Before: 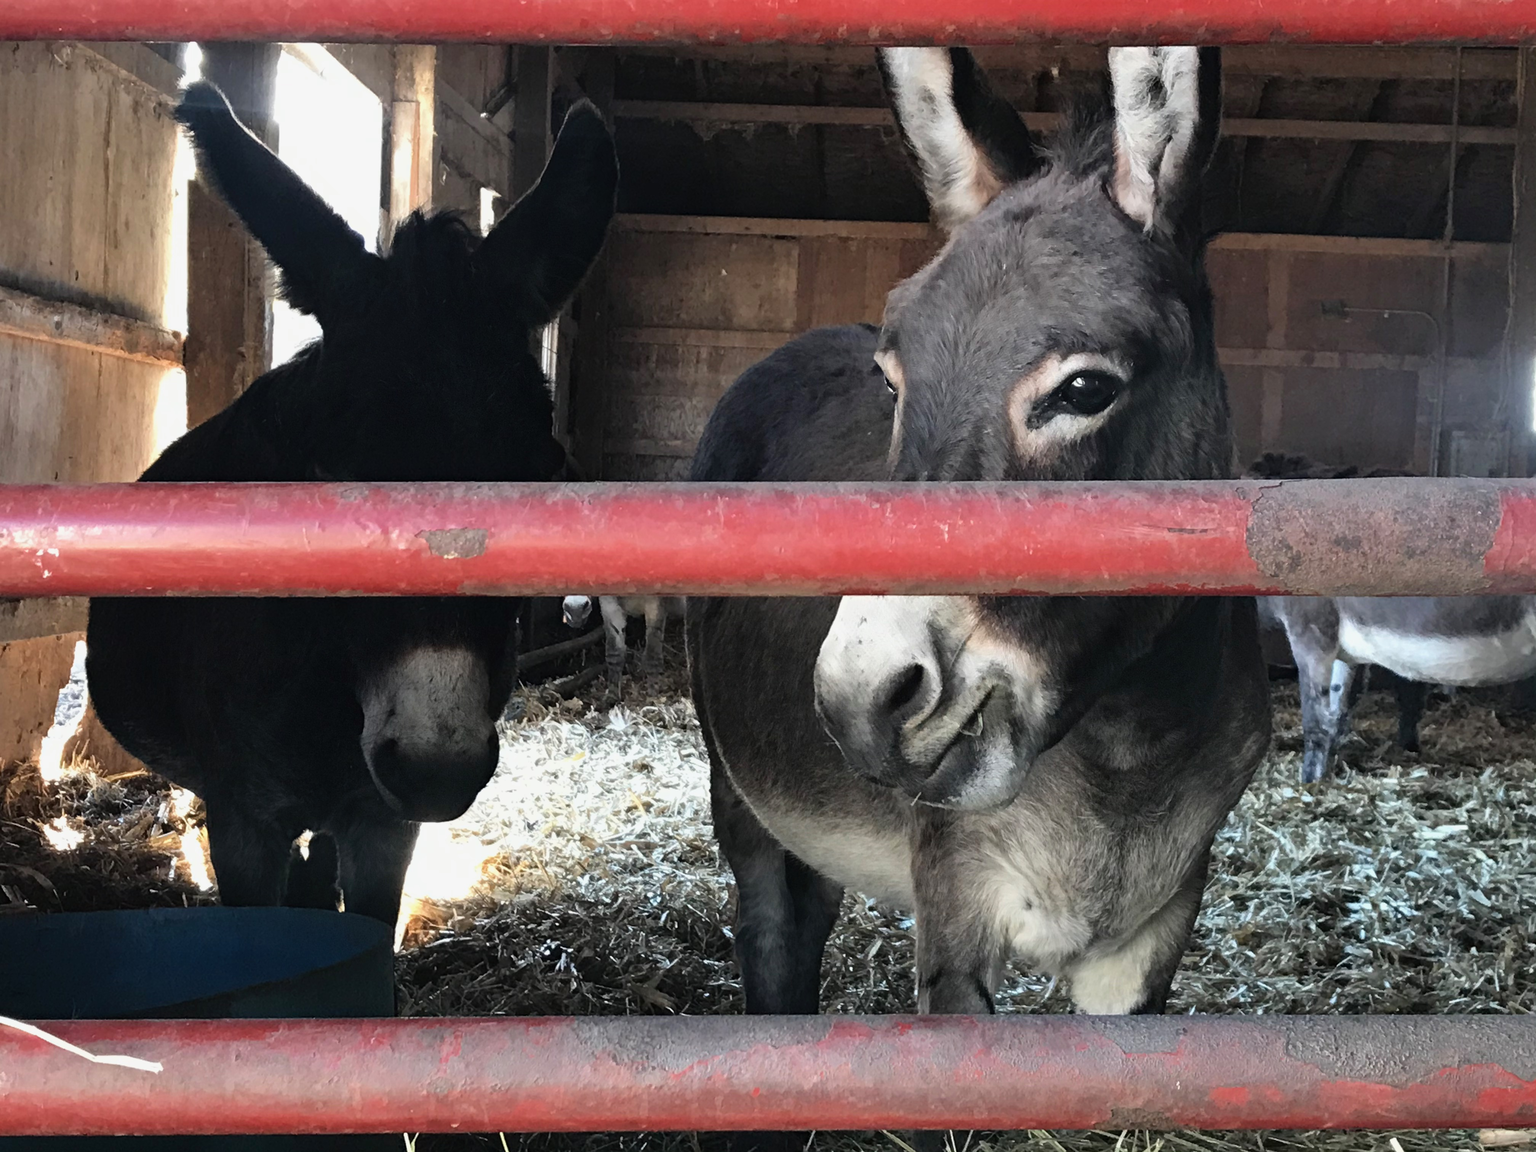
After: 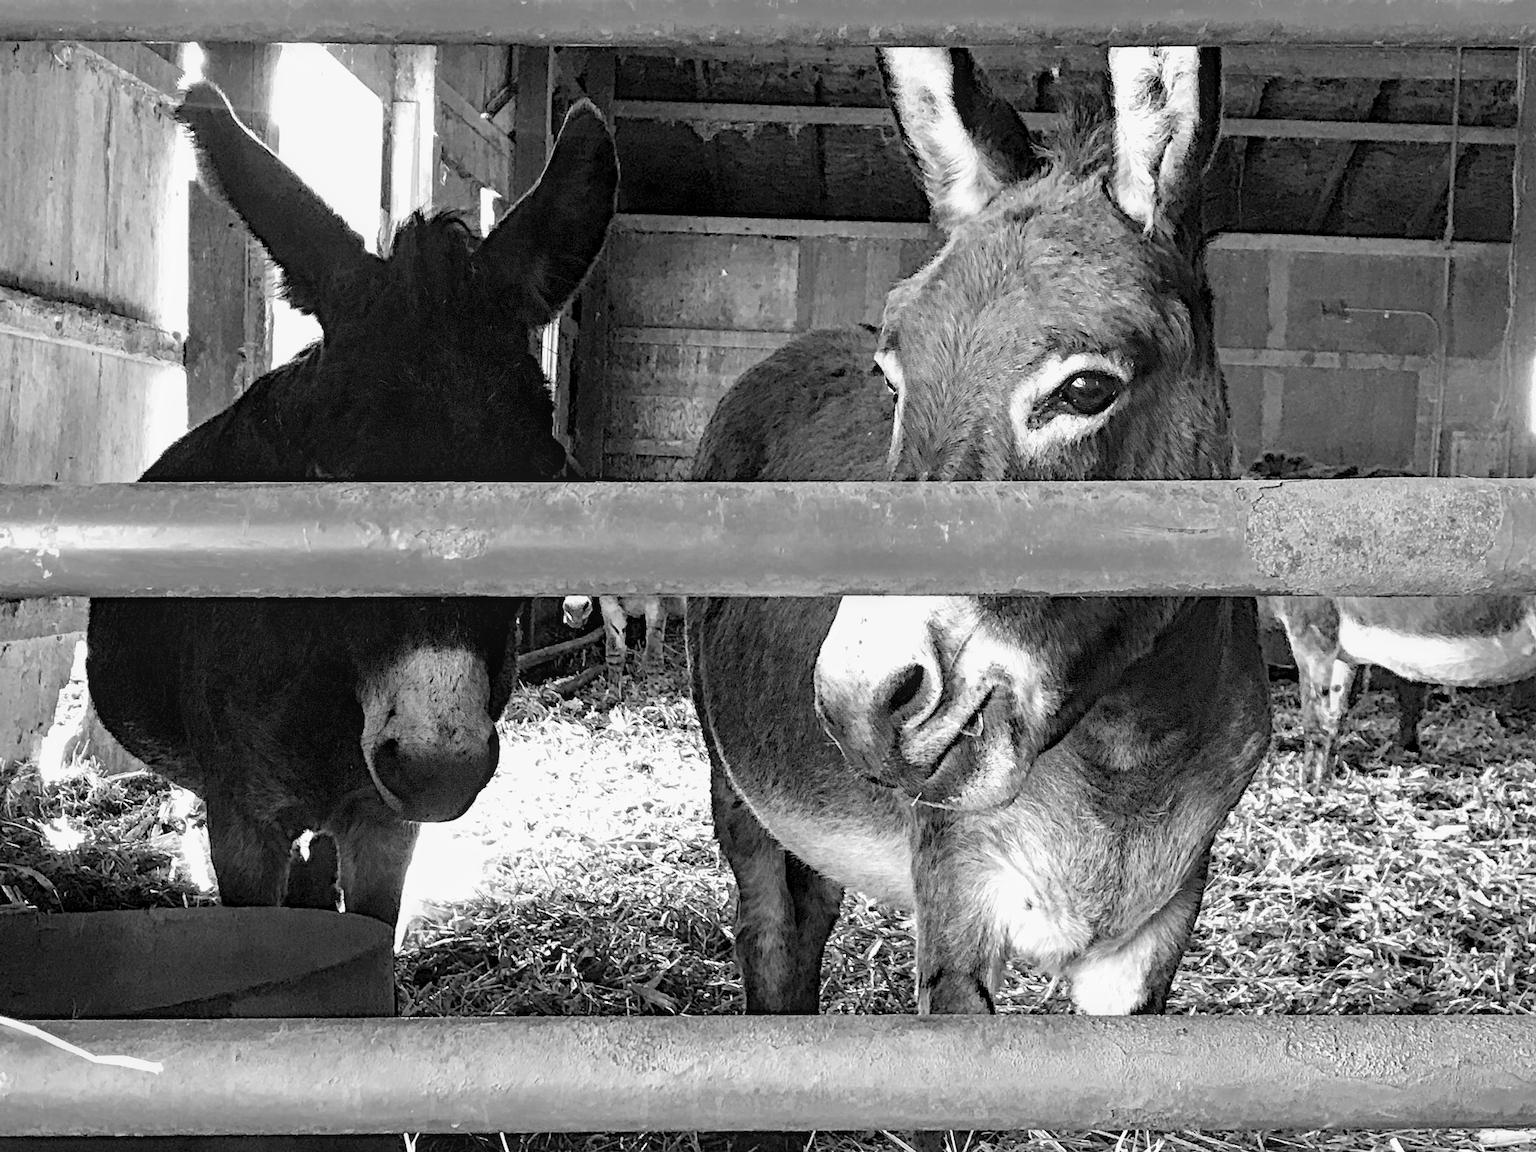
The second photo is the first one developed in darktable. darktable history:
monochrome: a -35.87, b 49.73, size 1.7
haze removal: strength 0.42, compatibility mode true, adaptive false
contrast brightness saturation: contrast 0.07, brightness 0.18, saturation 0.4
sharpen: amount 0.2
velvia: on, module defaults
color balance rgb: shadows lift › chroma 2%, shadows lift › hue 217.2°, power › chroma 0.25%, power › hue 60°, highlights gain › chroma 1.5%, highlights gain › hue 309.6°, global offset › luminance -0.25%, perceptual saturation grading › global saturation 15%, global vibrance 15%
exposure: black level correction 0, exposure 1.2 EV, compensate exposure bias true, compensate highlight preservation false
local contrast: on, module defaults
